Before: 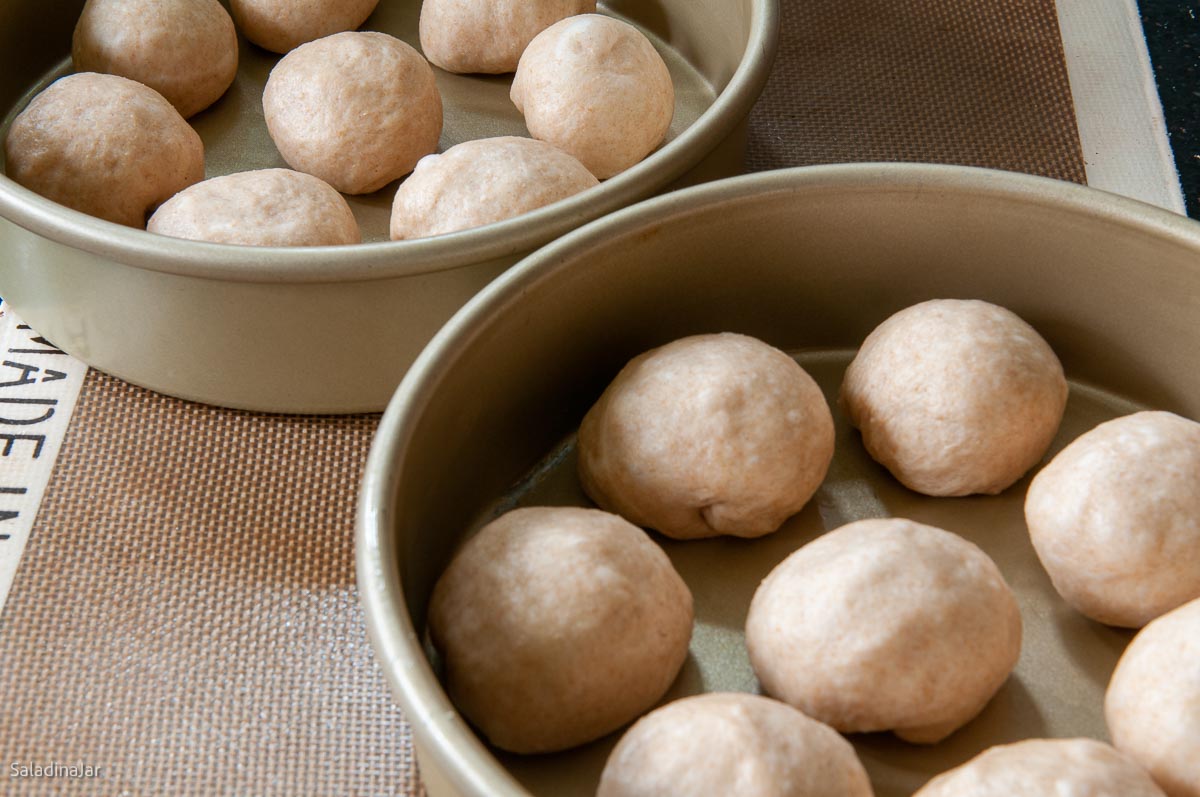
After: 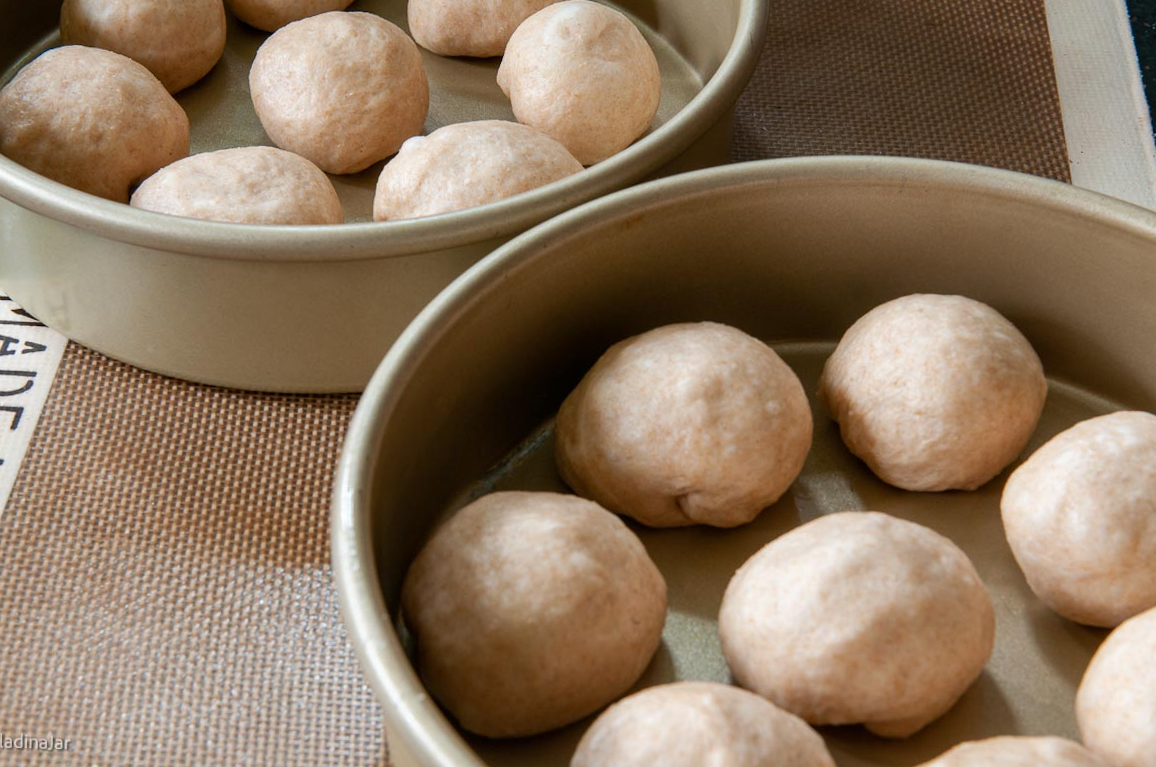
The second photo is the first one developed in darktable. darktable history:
crop and rotate: angle -1.46°
shadows and highlights: shadows 29.3, highlights -29.1, low approximation 0.01, soften with gaussian
